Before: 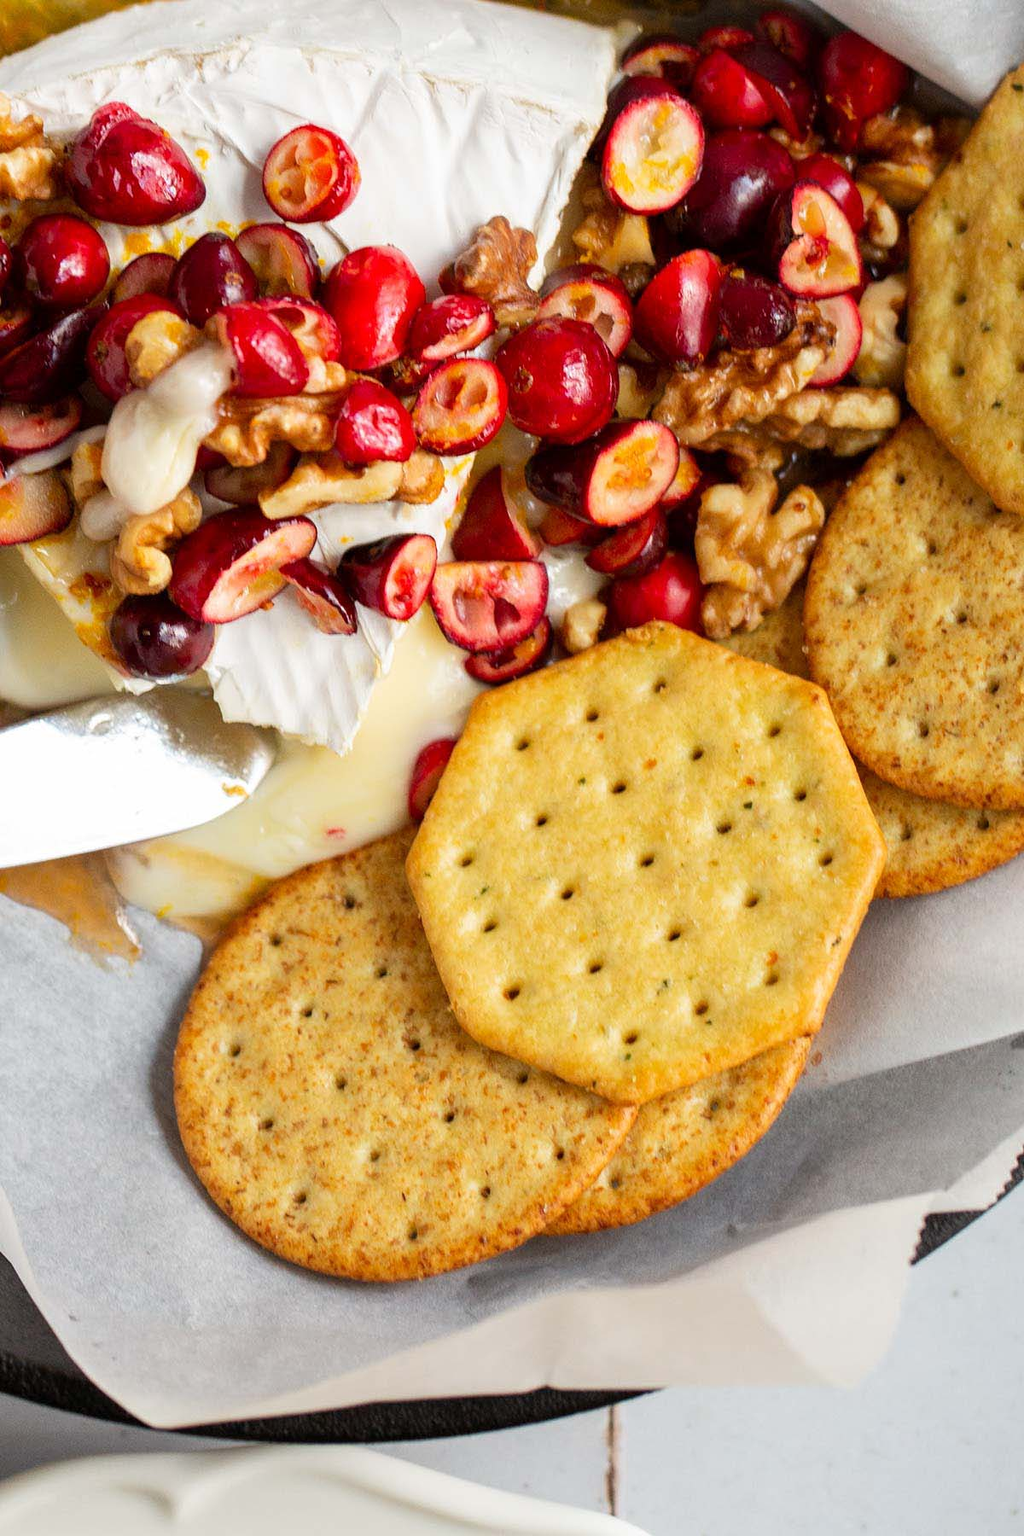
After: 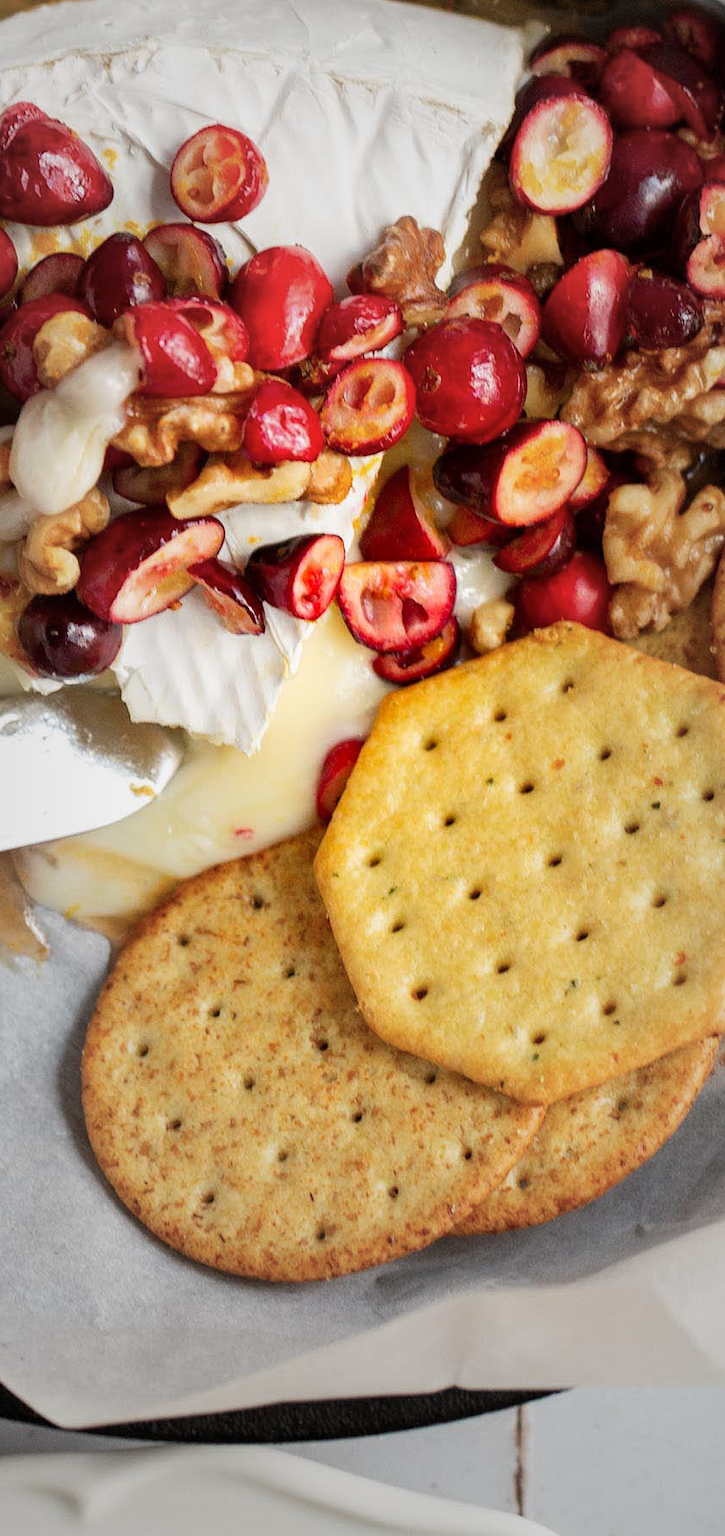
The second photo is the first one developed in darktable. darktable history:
vignetting: fall-off start 17.43%, fall-off radius 137.75%, center (0.039, -0.096), width/height ratio 0.62, shape 0.579
crop and rotate: left 9.037%, right 20.074%
